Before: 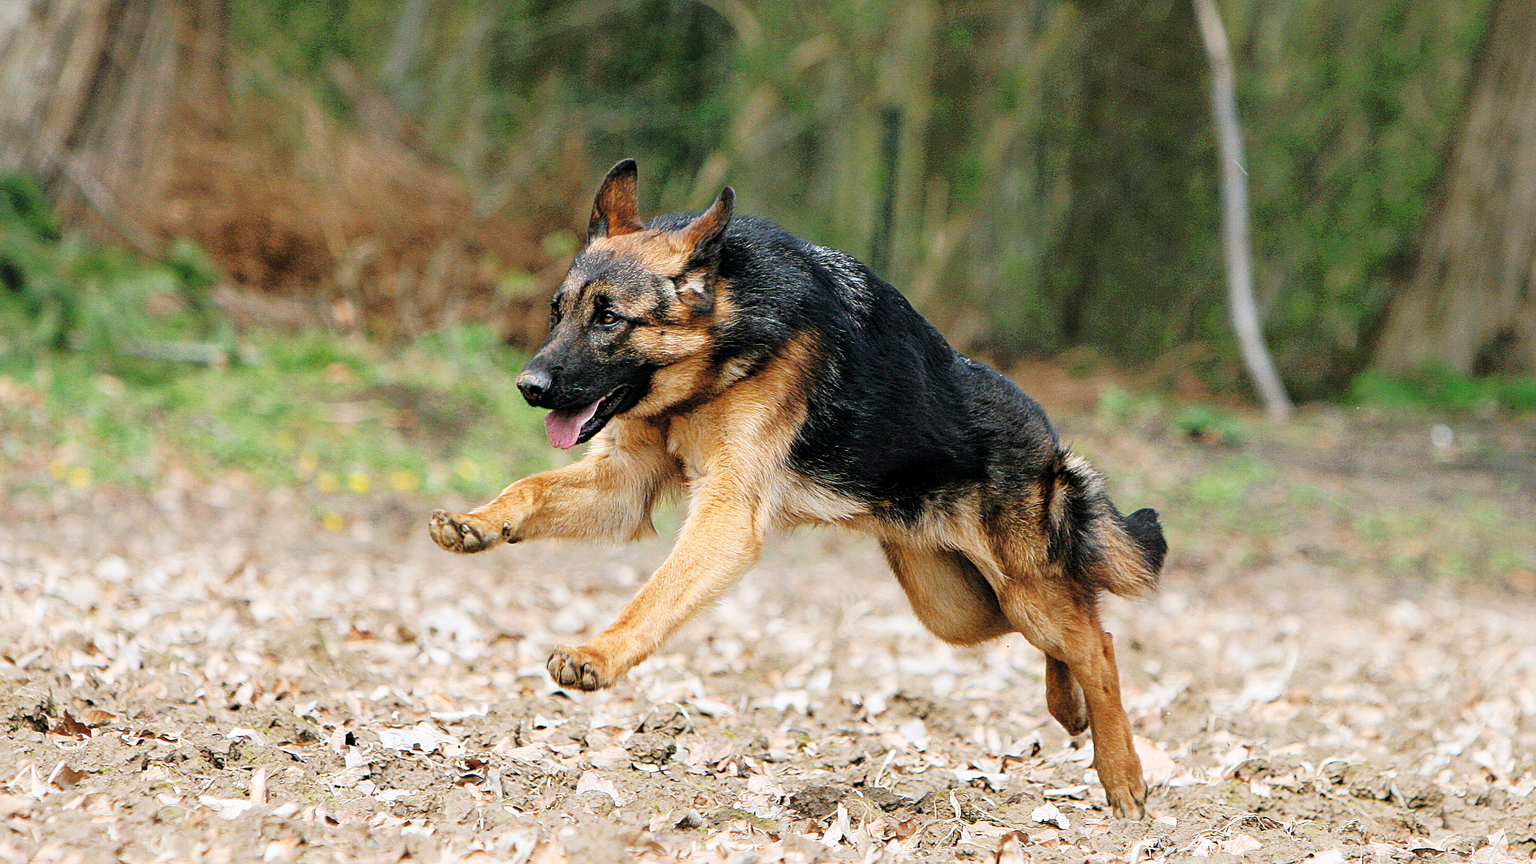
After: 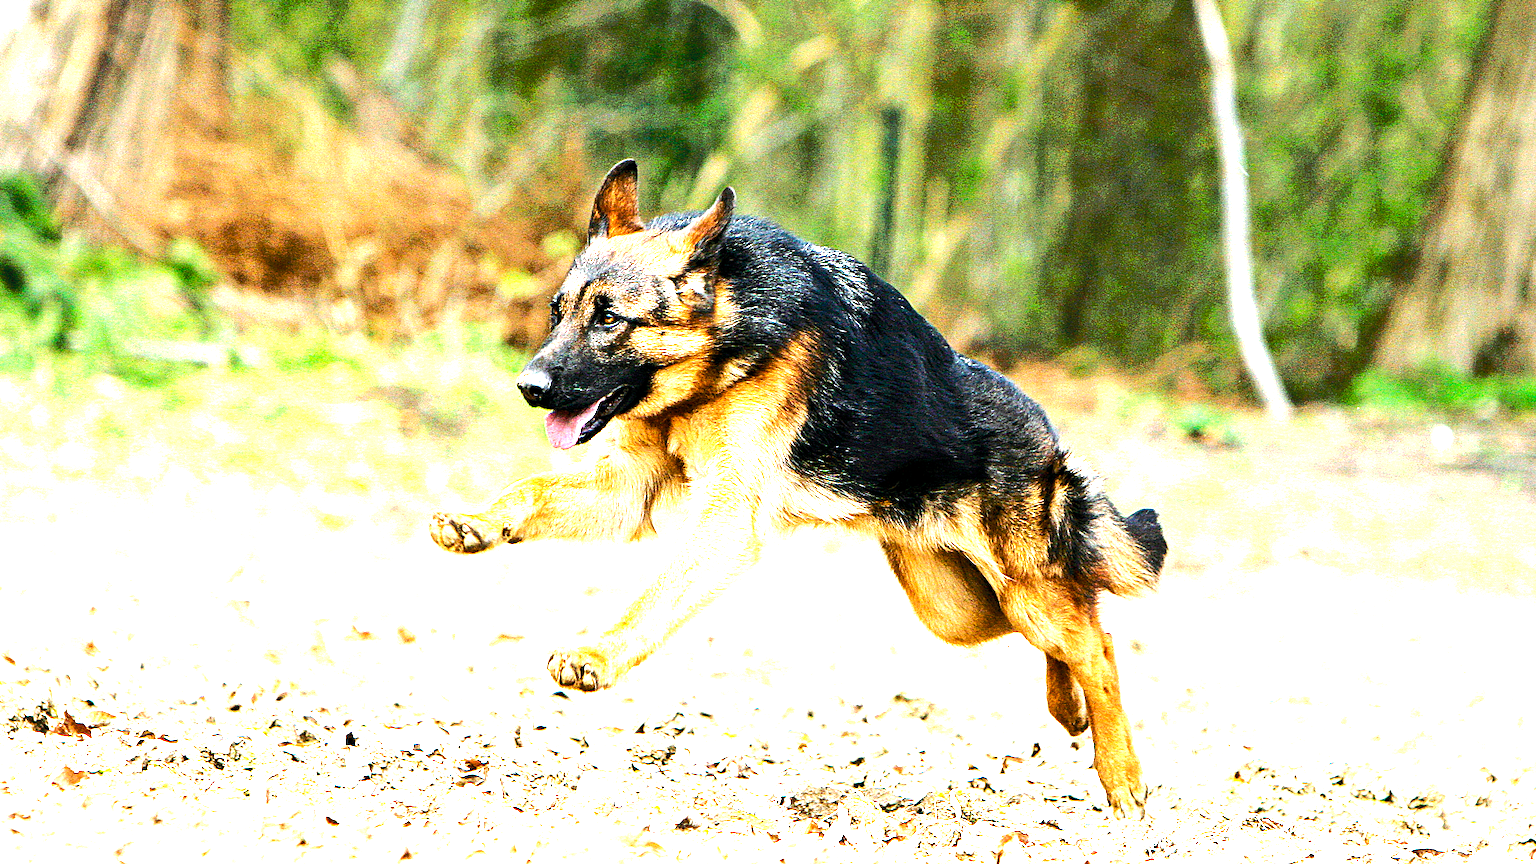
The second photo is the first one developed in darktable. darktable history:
color balance rgb: perceptual saturation grading › global saturation 45.523%, perceptual saturation grading › highlights -50.387%, perceptual saturation grading › shadows 30.996%, perceptual brilliance grading › highlights 3.514%, perceptual brilliance grading › mid-tones -18.94%, perceptual brilliance grading › shadows -41.752%, global vibrance 40.096%
exposure: black level correction 0.001, exposure 1.814 EV, compensate highlight preservation false
